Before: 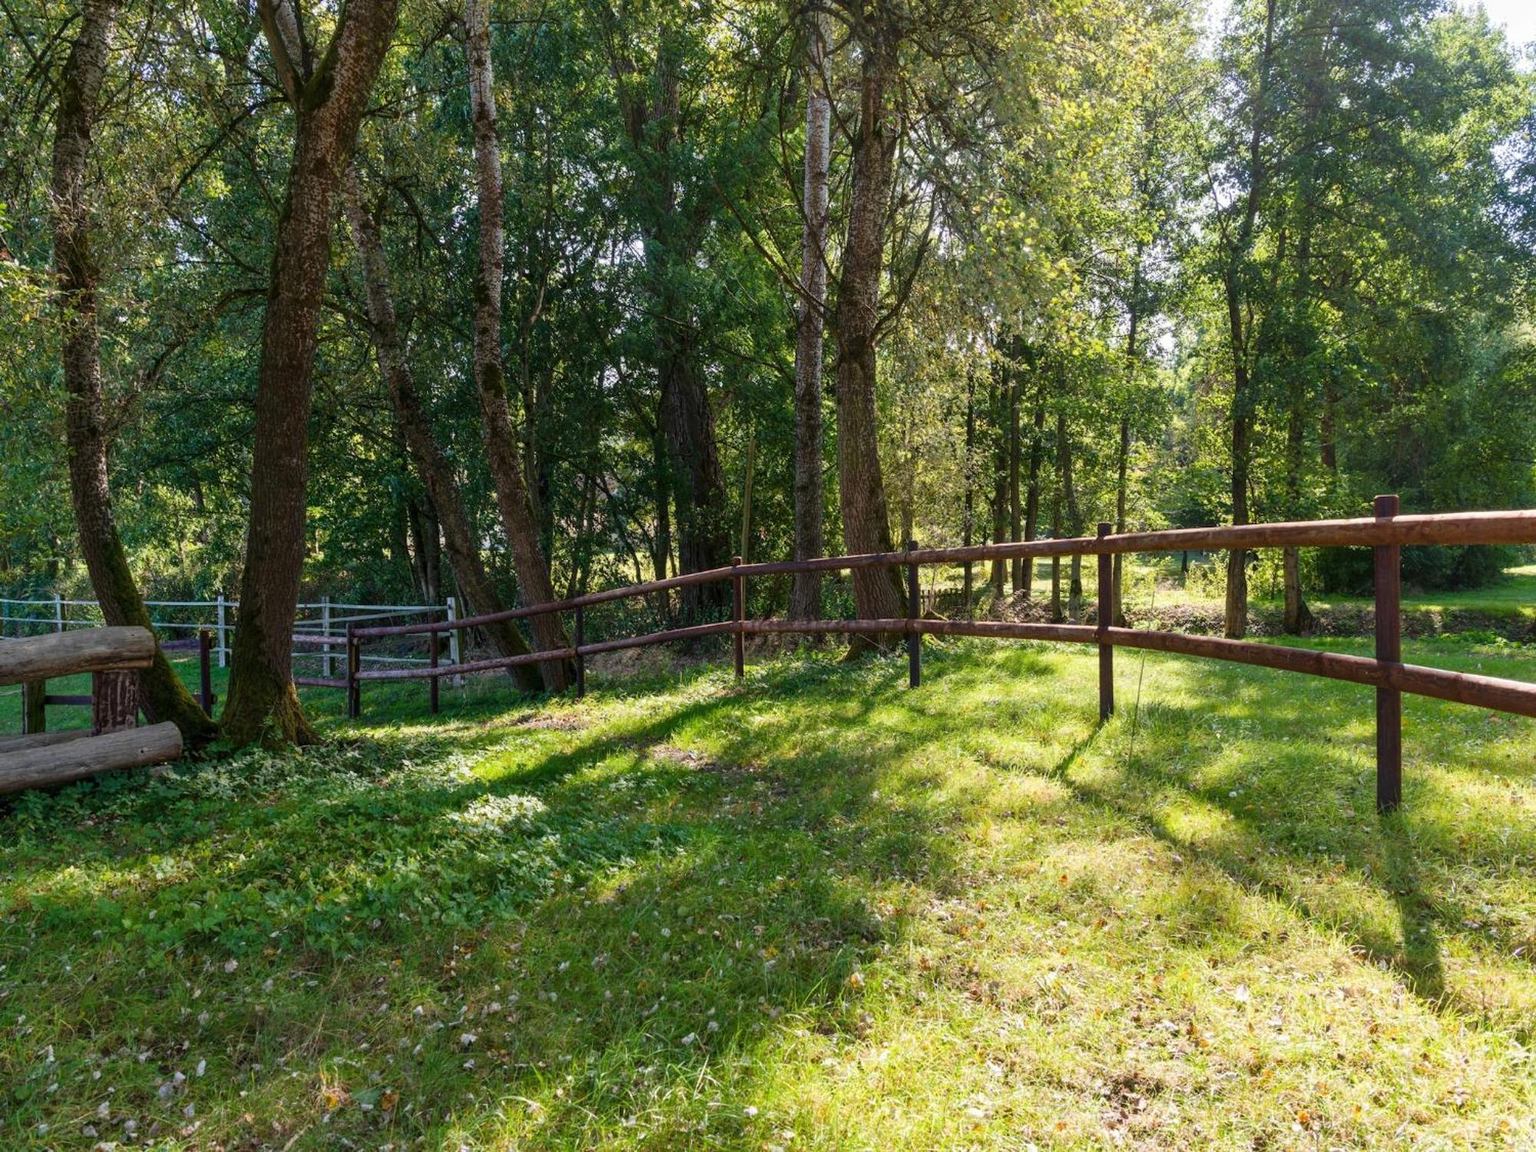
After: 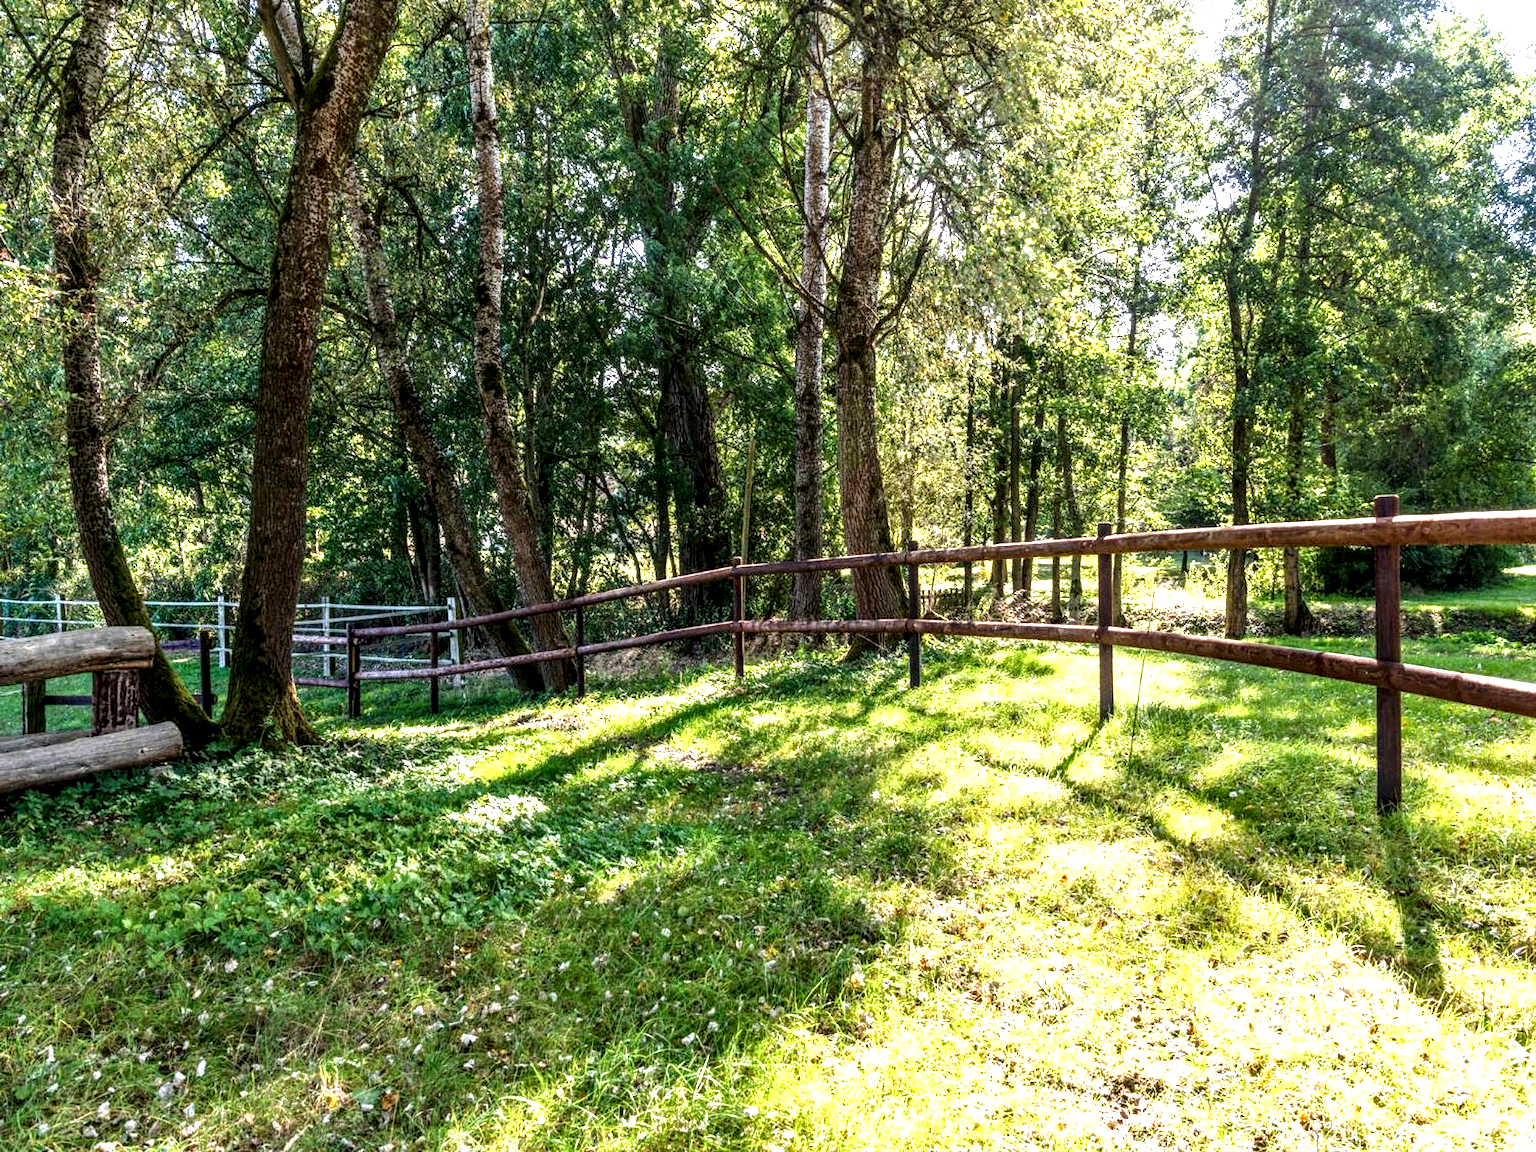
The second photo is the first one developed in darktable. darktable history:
exposure: exposure 0.951 EV, compensate highlight preservation false
local contrast: highlights 18%, detail 185%
